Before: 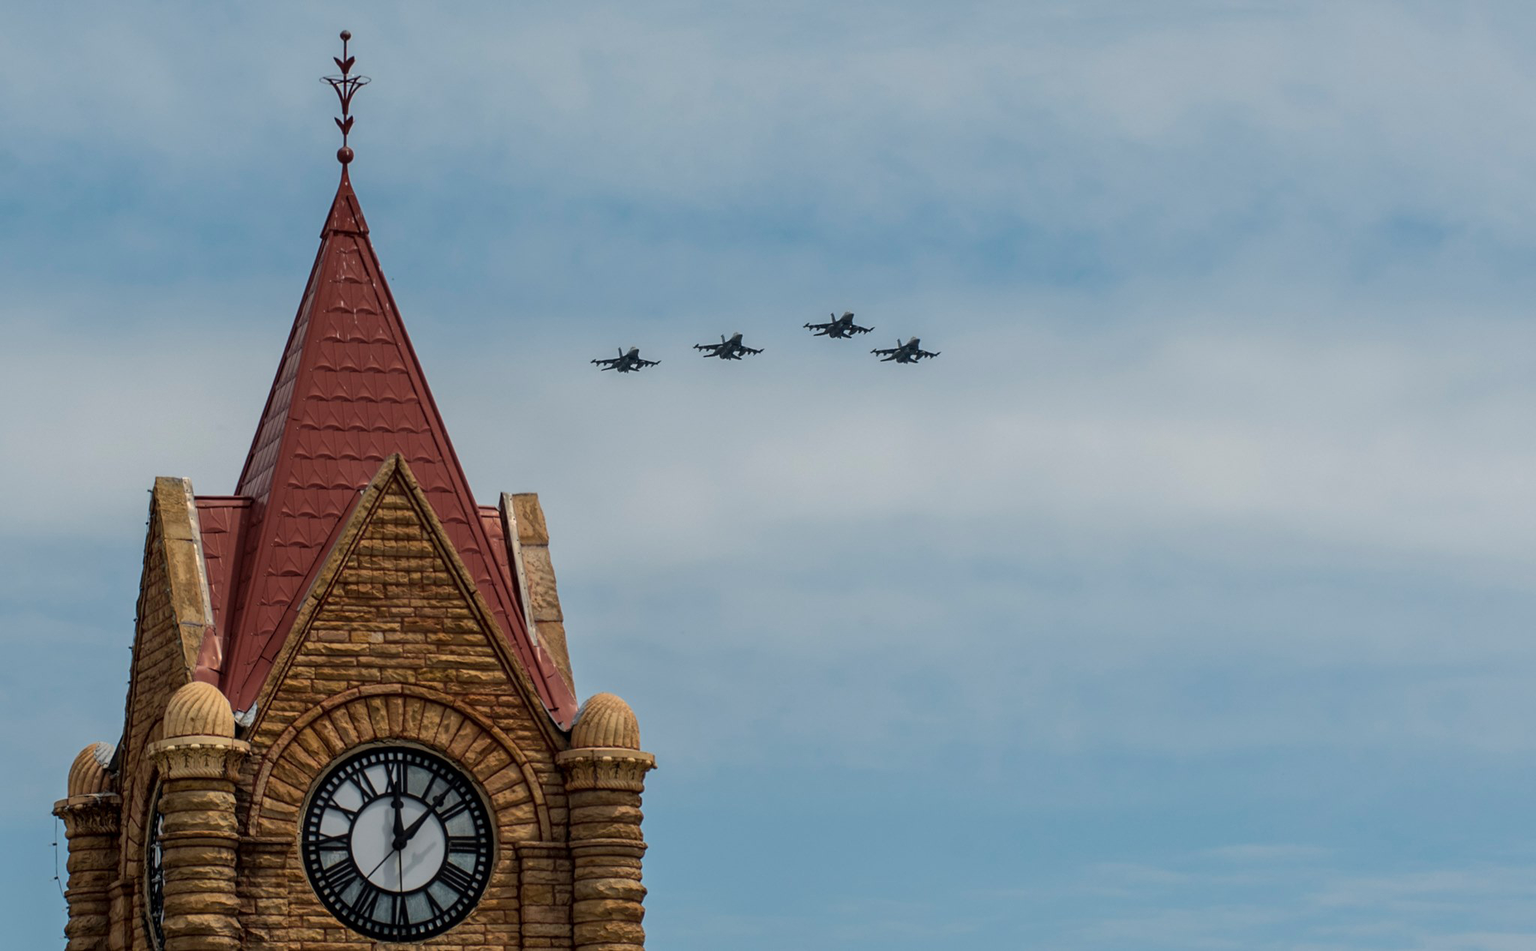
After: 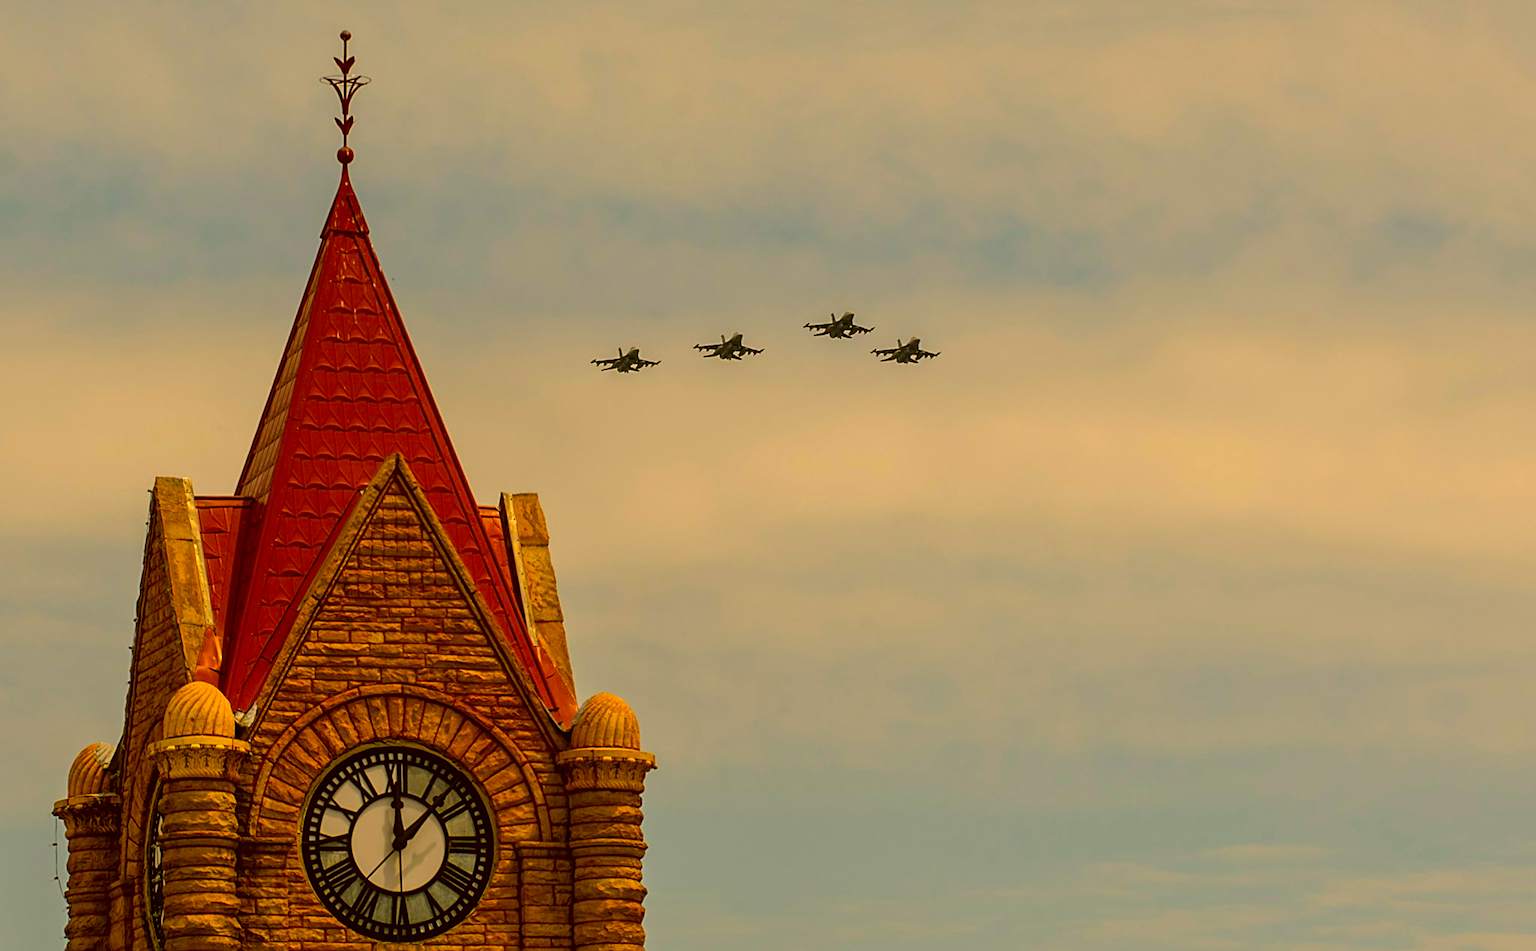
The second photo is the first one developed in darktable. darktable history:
color correction: highlights a* 10.4, highlights b* 29.85, shadows a* 2.61, shadows b* 17.2, saturation 1.73
sharpen: on, module defaults
